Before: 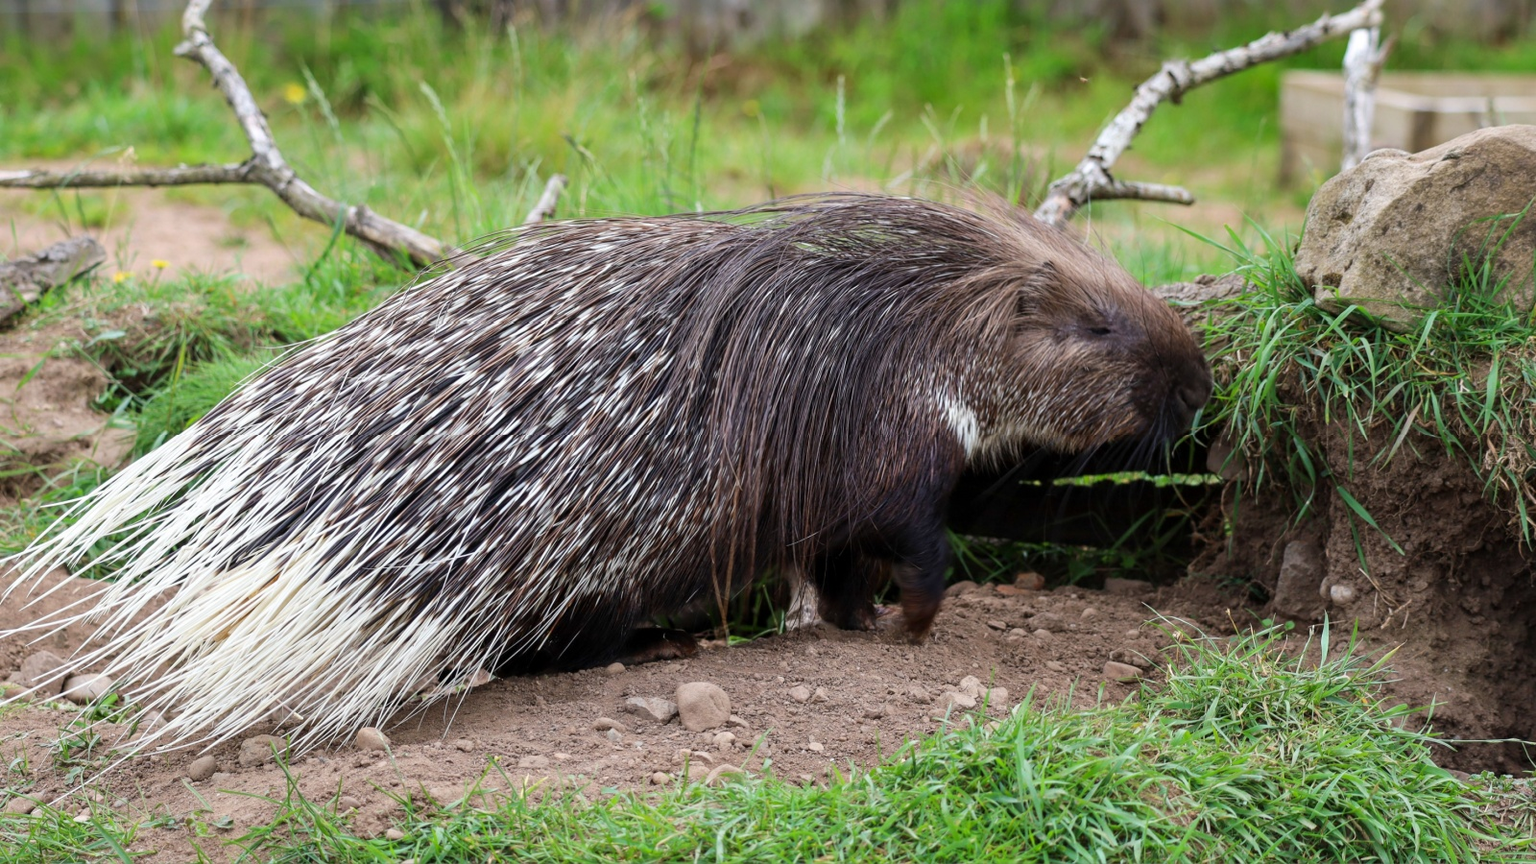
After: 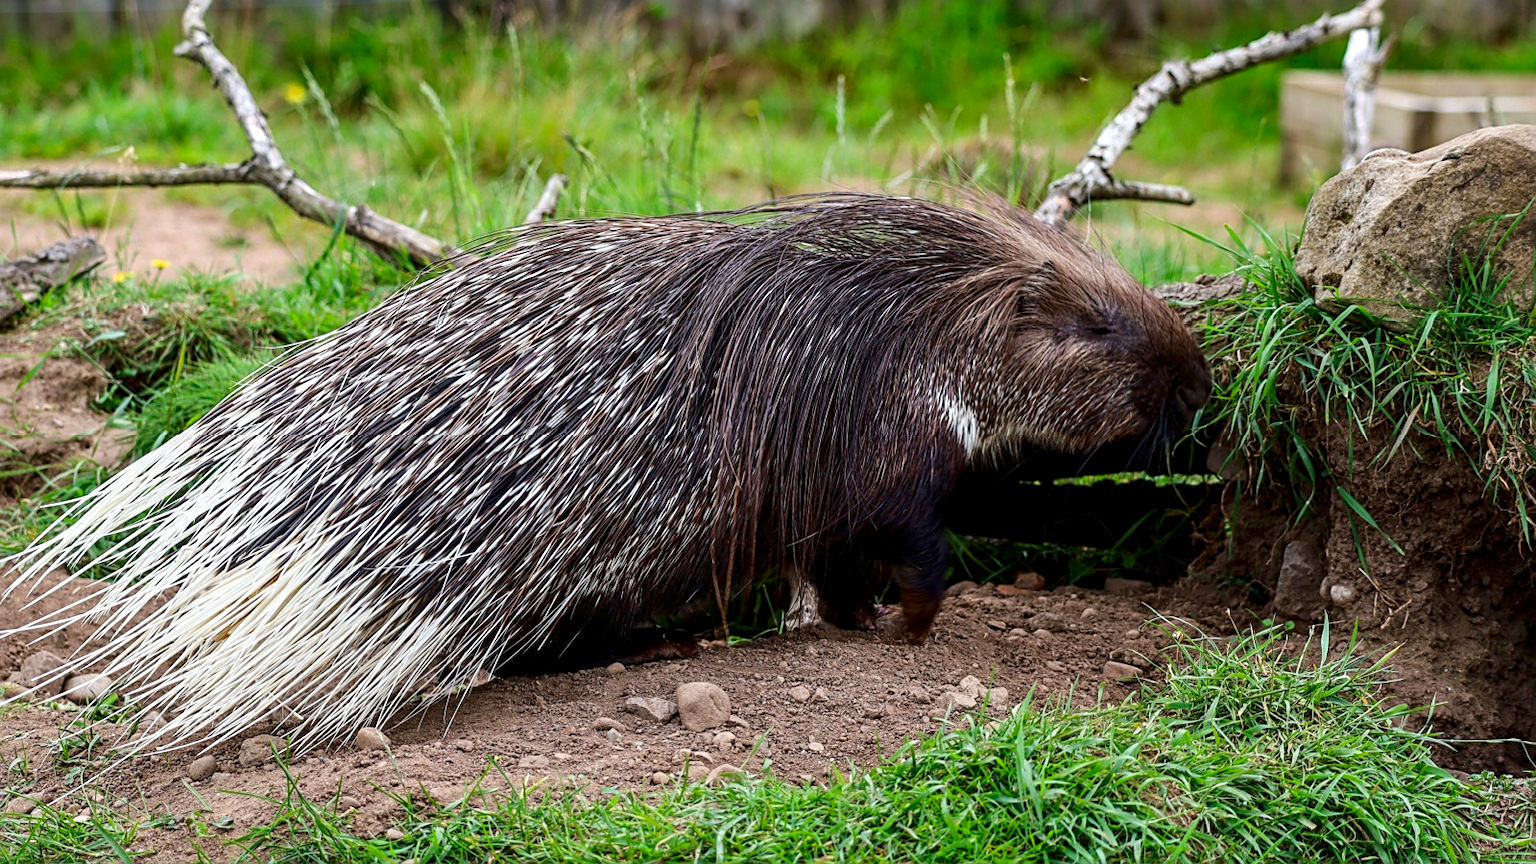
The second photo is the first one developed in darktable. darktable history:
local contrast: on, module defaults
contrast brightness saturation: contrast 0.119, brightness -0.121, saturation 0.198
sharpen: amount 0.493
